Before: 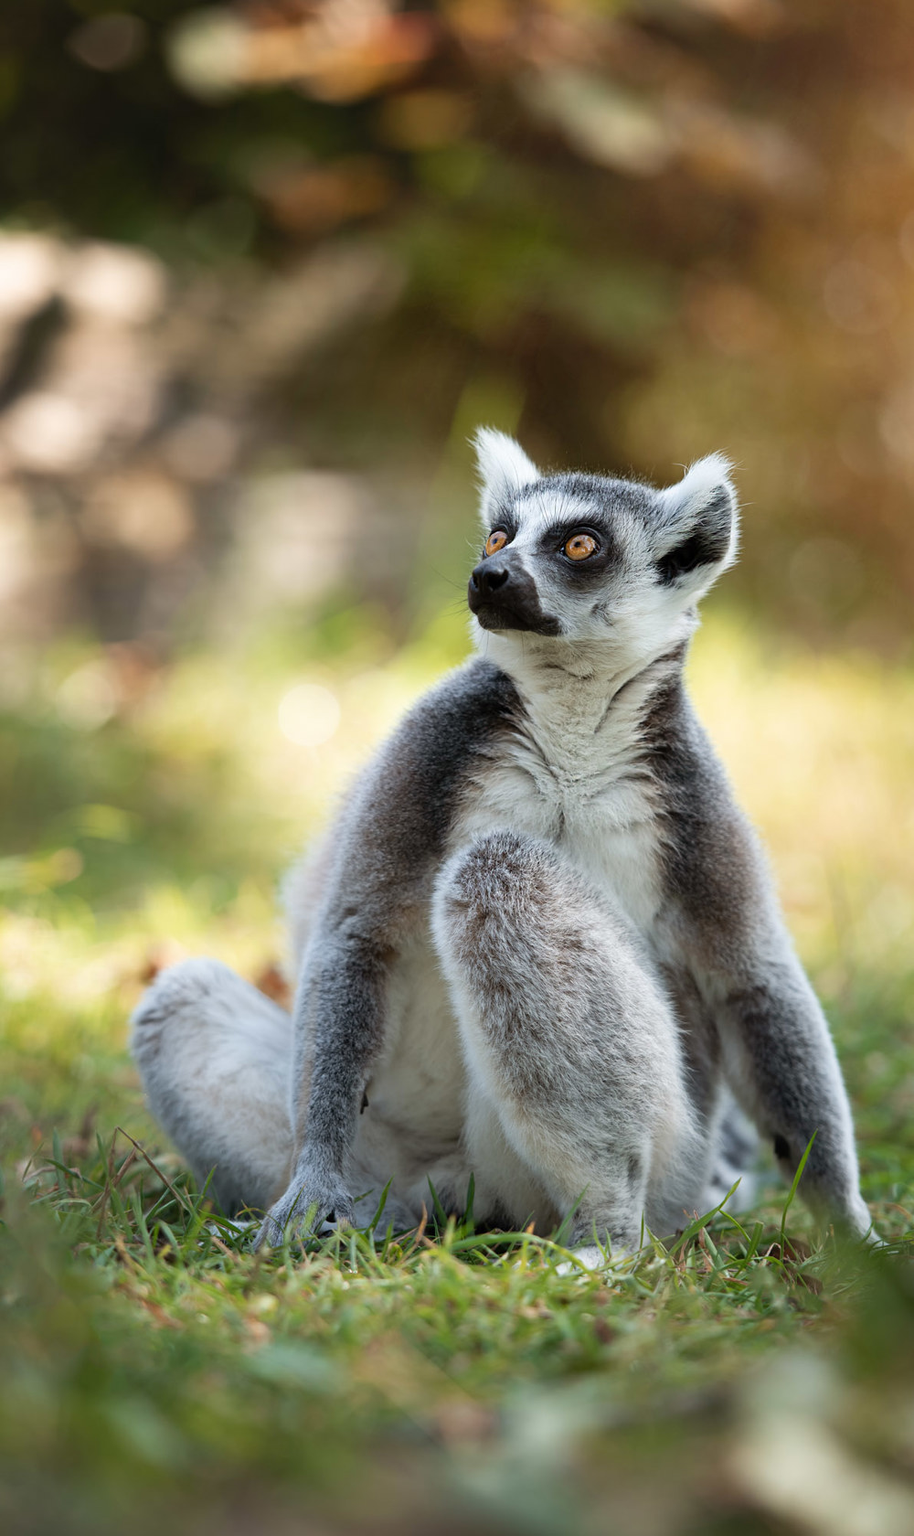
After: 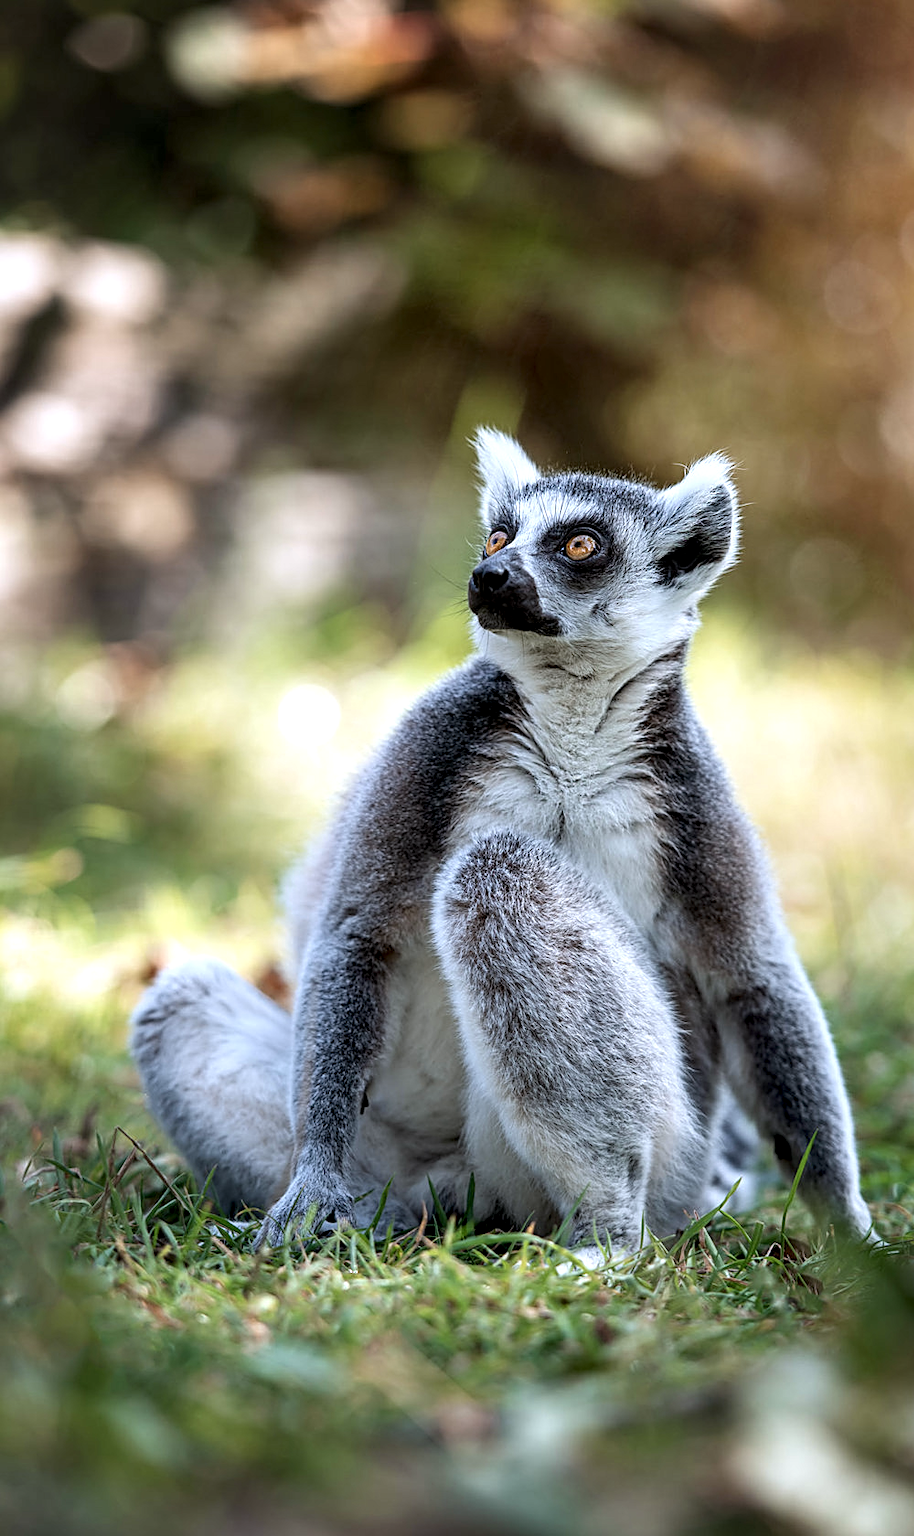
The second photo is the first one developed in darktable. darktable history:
sharpen: on, module defaults
local contrast: detail 156%
color calibration: illuminant as shot in camera, x 0.365, y 0.378, temperature 4422.91 K
